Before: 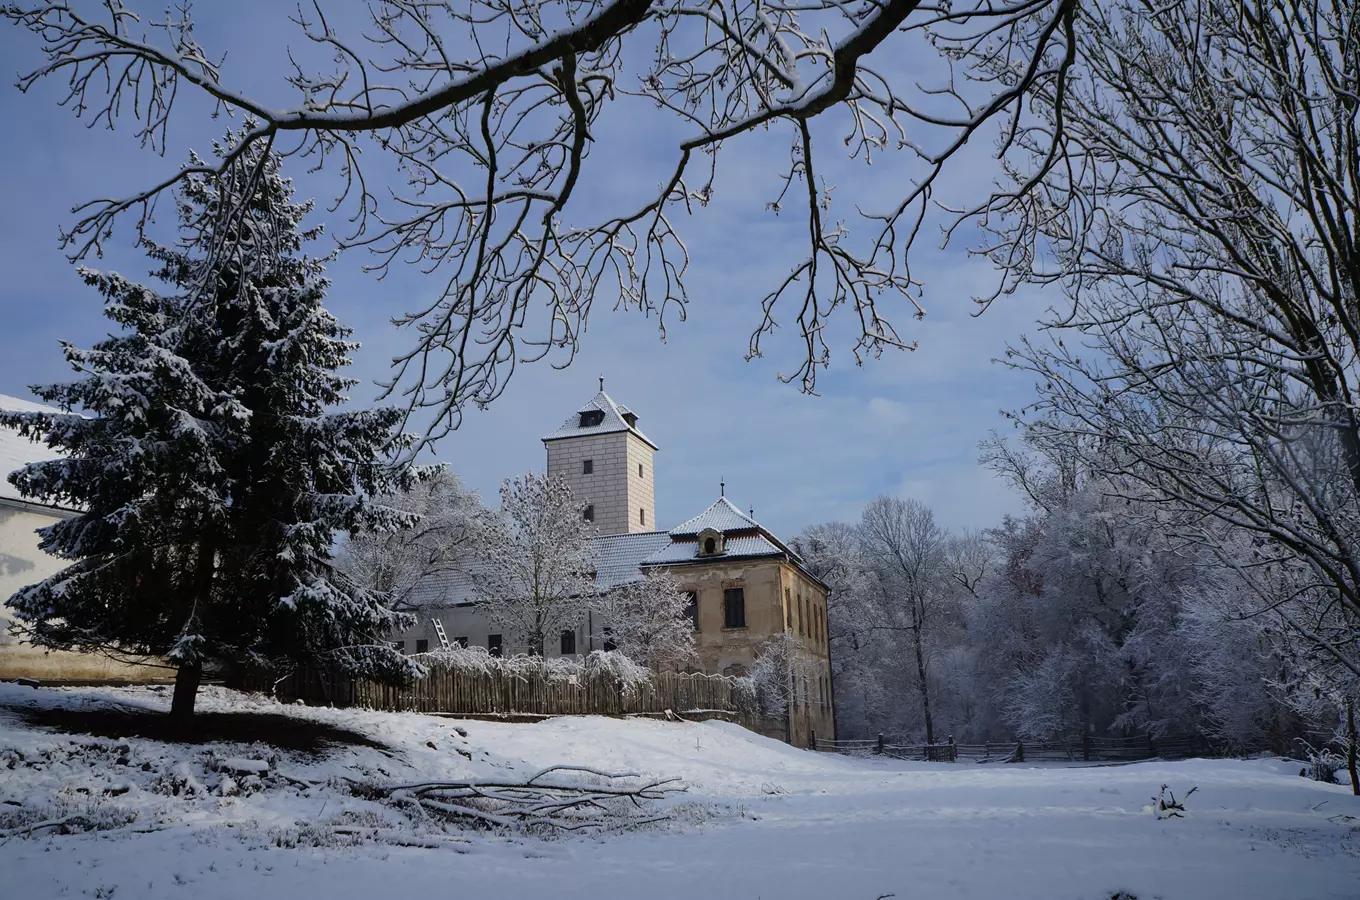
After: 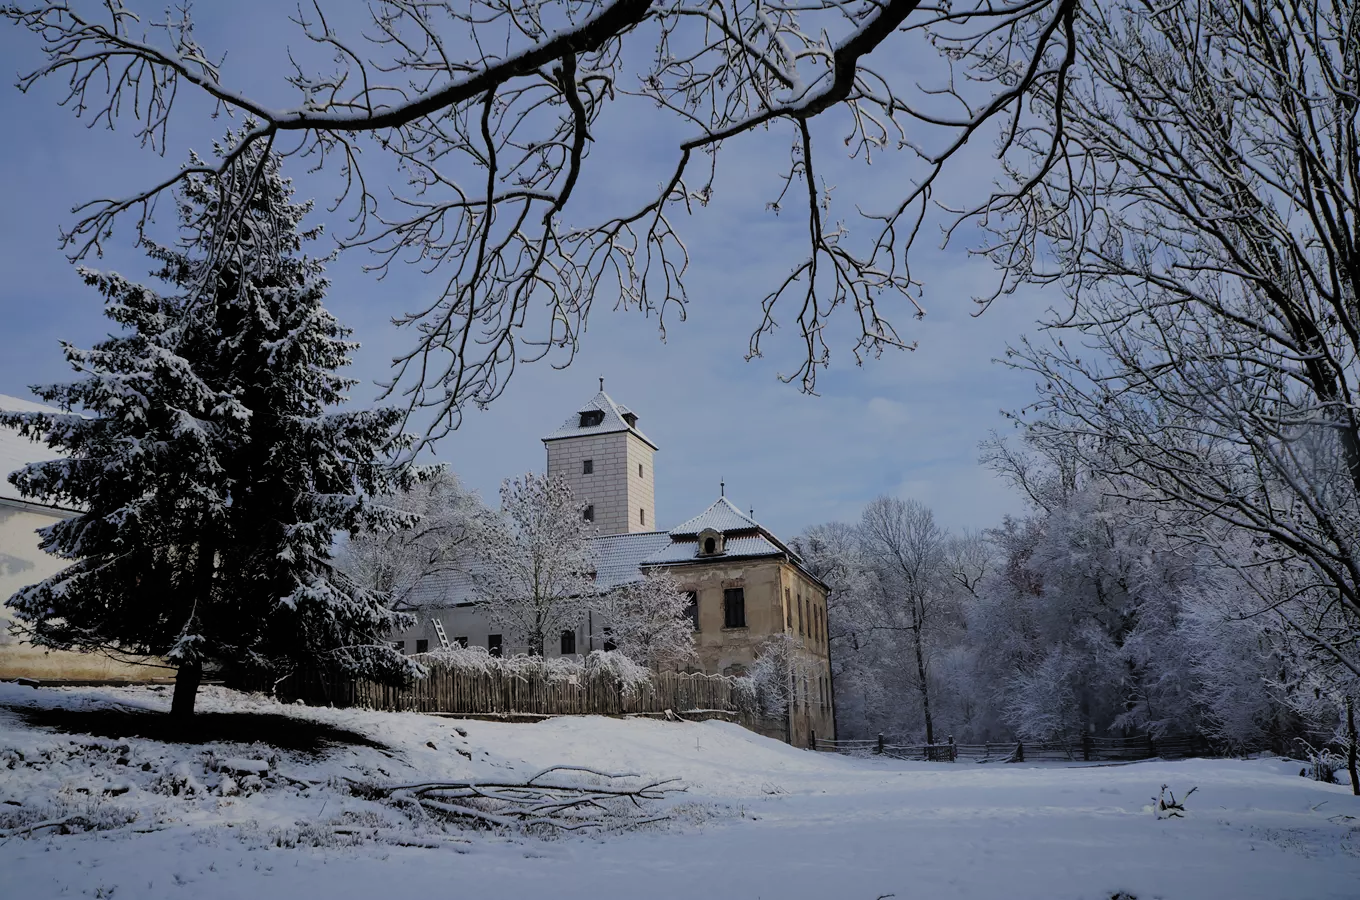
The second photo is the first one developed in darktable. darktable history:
shadows and highlights: on, module defaults
filmic rgb: black relative exposure -7.65 EV, white relative exposure 4.56 EV, hardness 3.61, color science v4 (2020)
